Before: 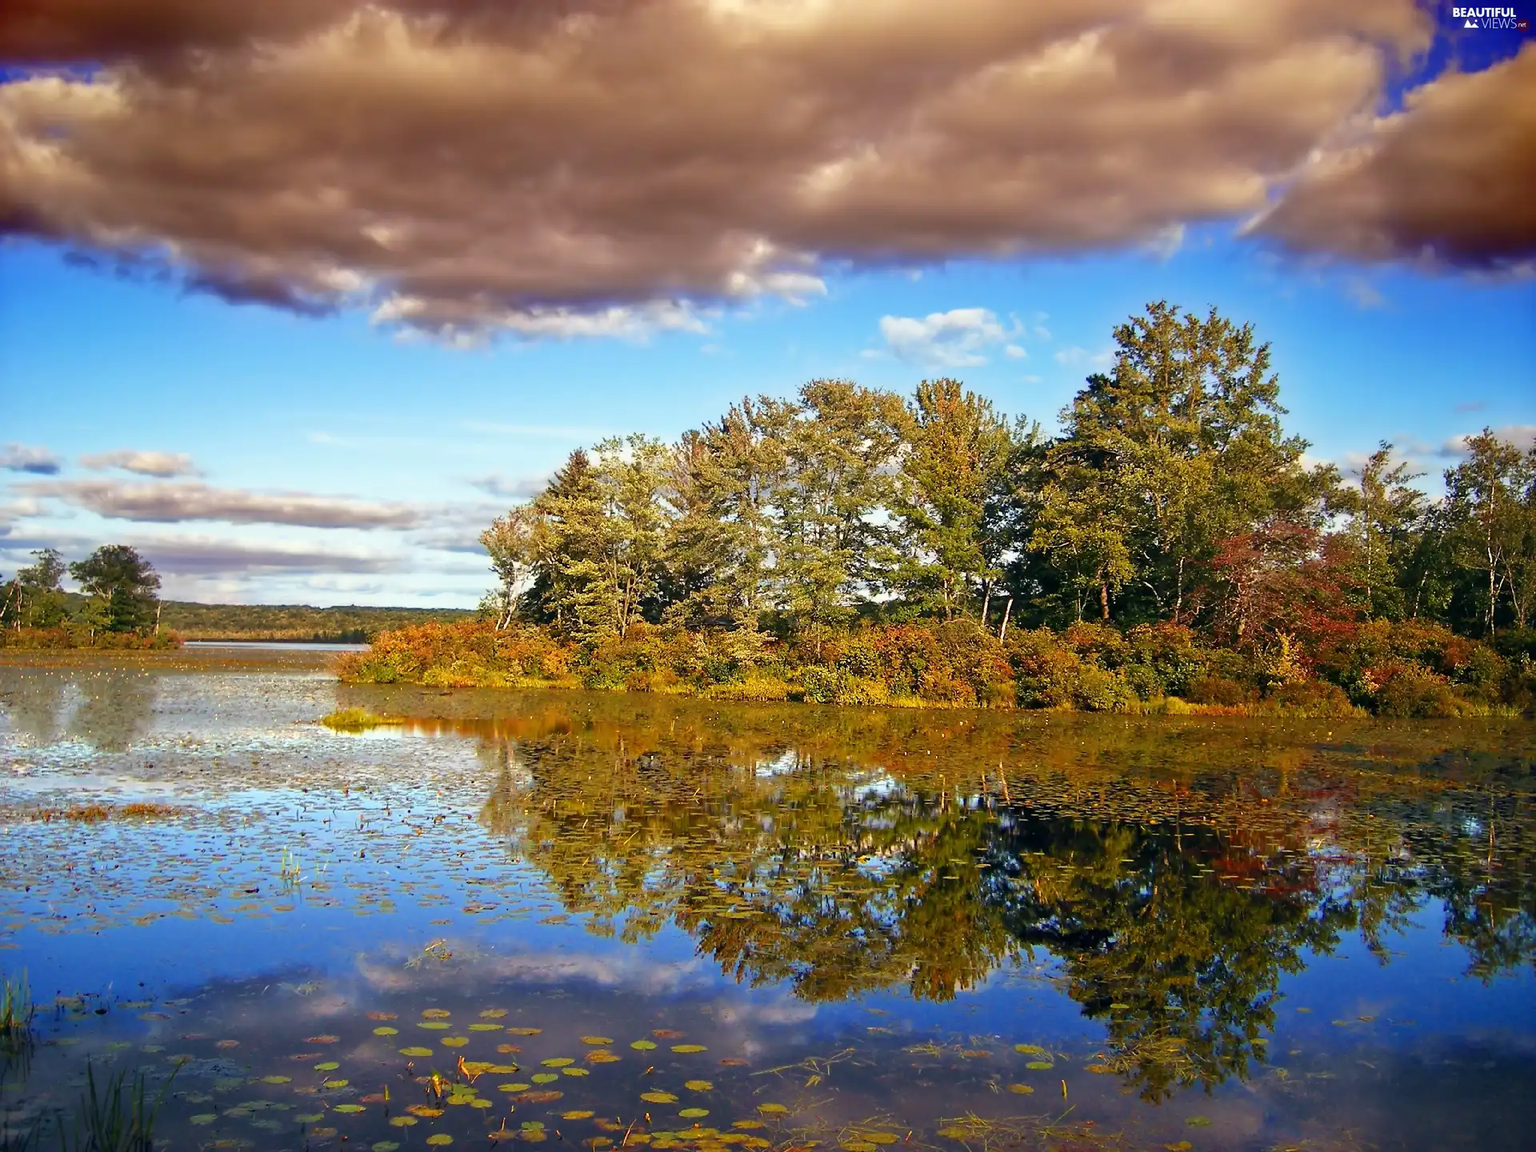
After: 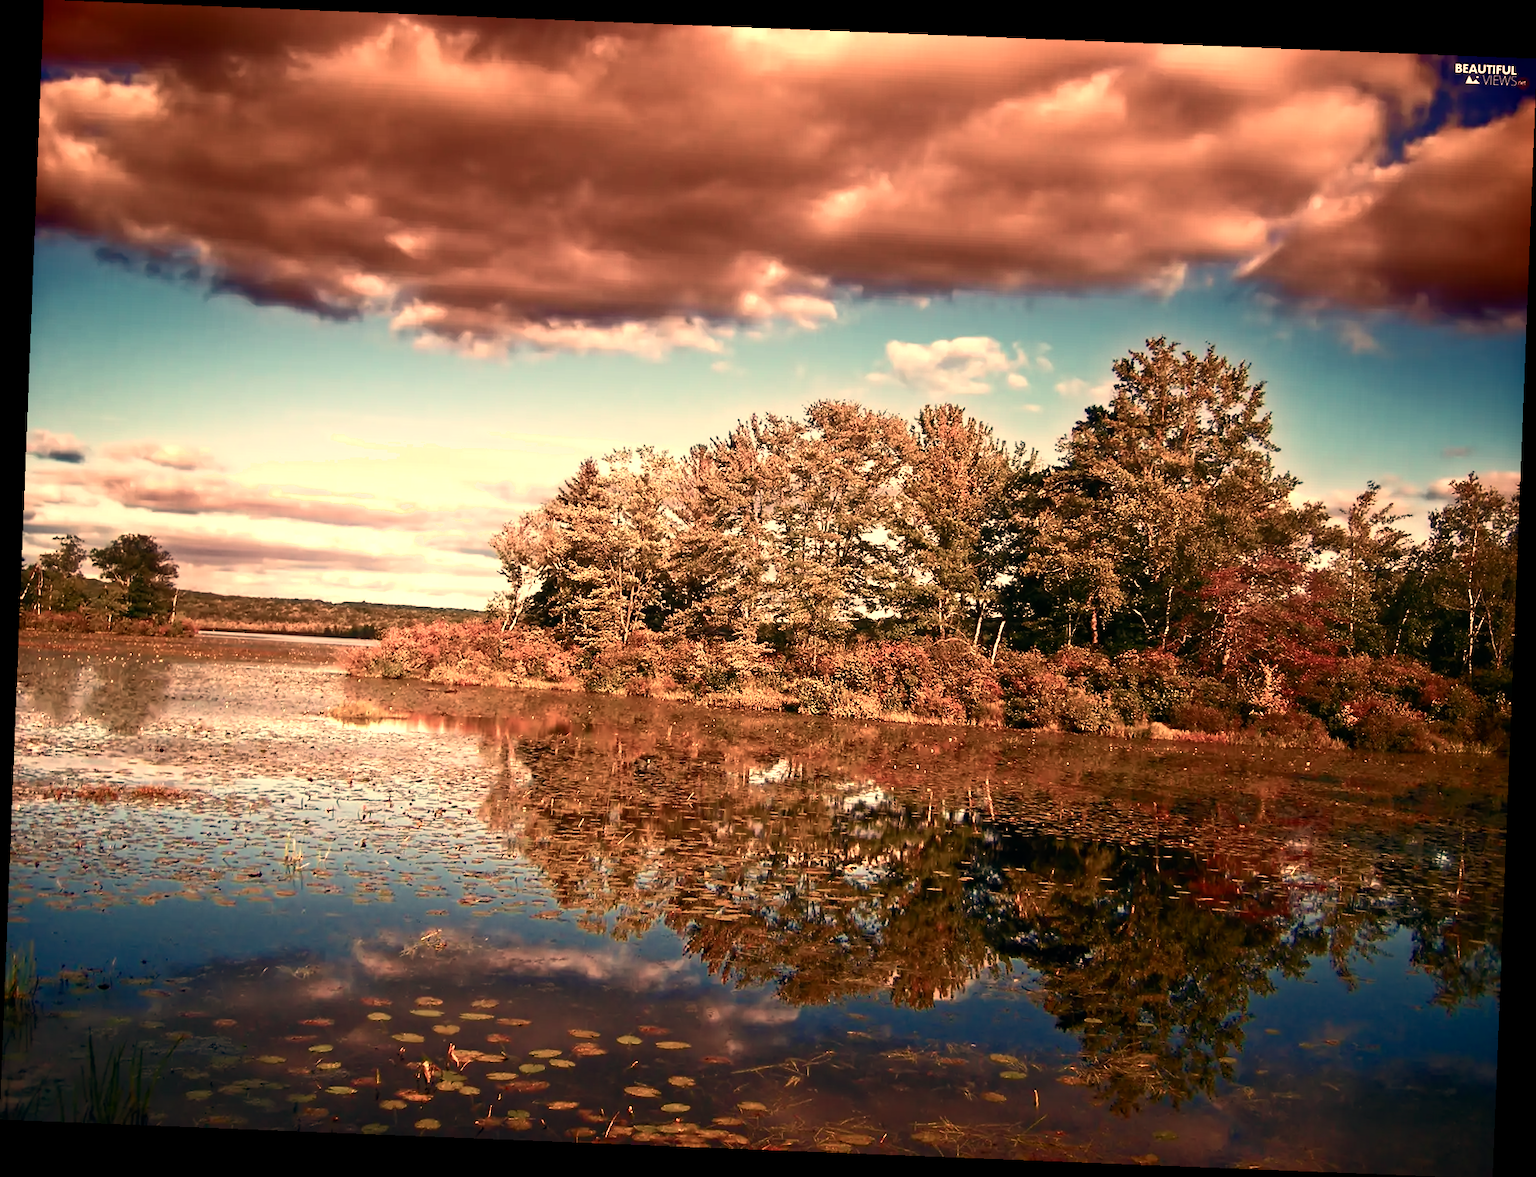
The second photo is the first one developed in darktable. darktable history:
white balance: red 1.467, blue 0.684
color balance rgb: perceptual saturation grading › highlights -31.88%, perceptual saturation grading › mid-tones 5.8%, perceptual saturation grading › shadows 18.12%, perceptual brilliance grading › highlights 3.62%, perceptual brilliance grading › mid-tones -18.12%, perceptual brilliance grading › shadows -41.3%
shadows and highlights: shadows -24.28, highlights 49.77, soften with gaussian
rotate and perspective: rotation 2.27°, automatic cropping off
haze removal: compatibility mode true, adaptive false
